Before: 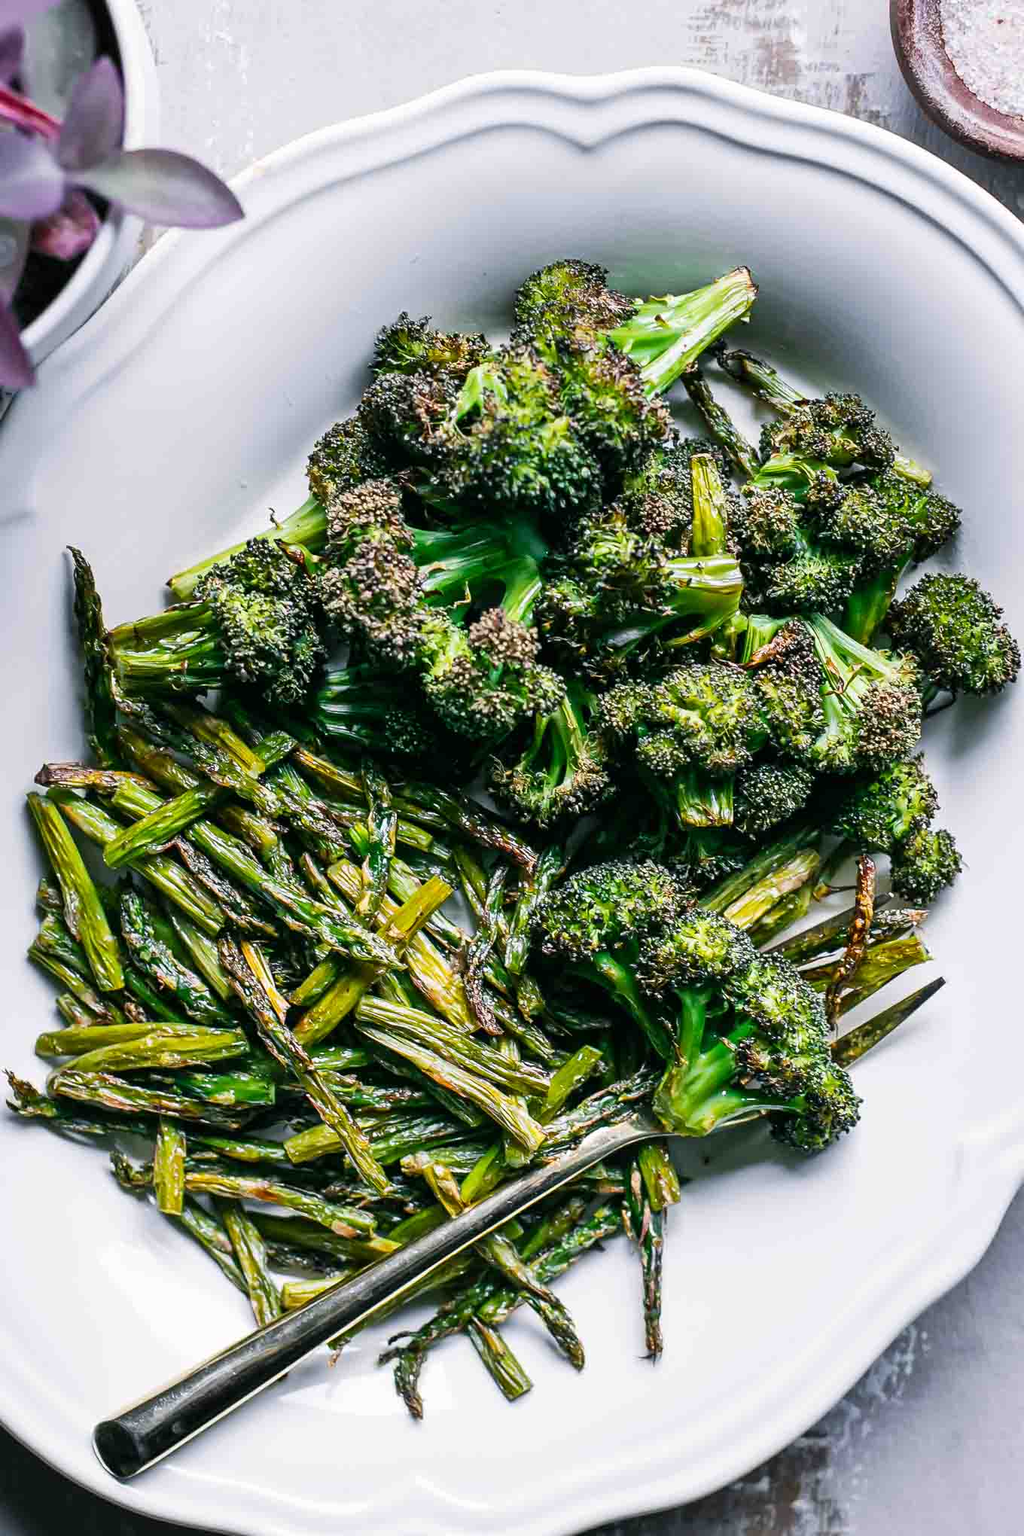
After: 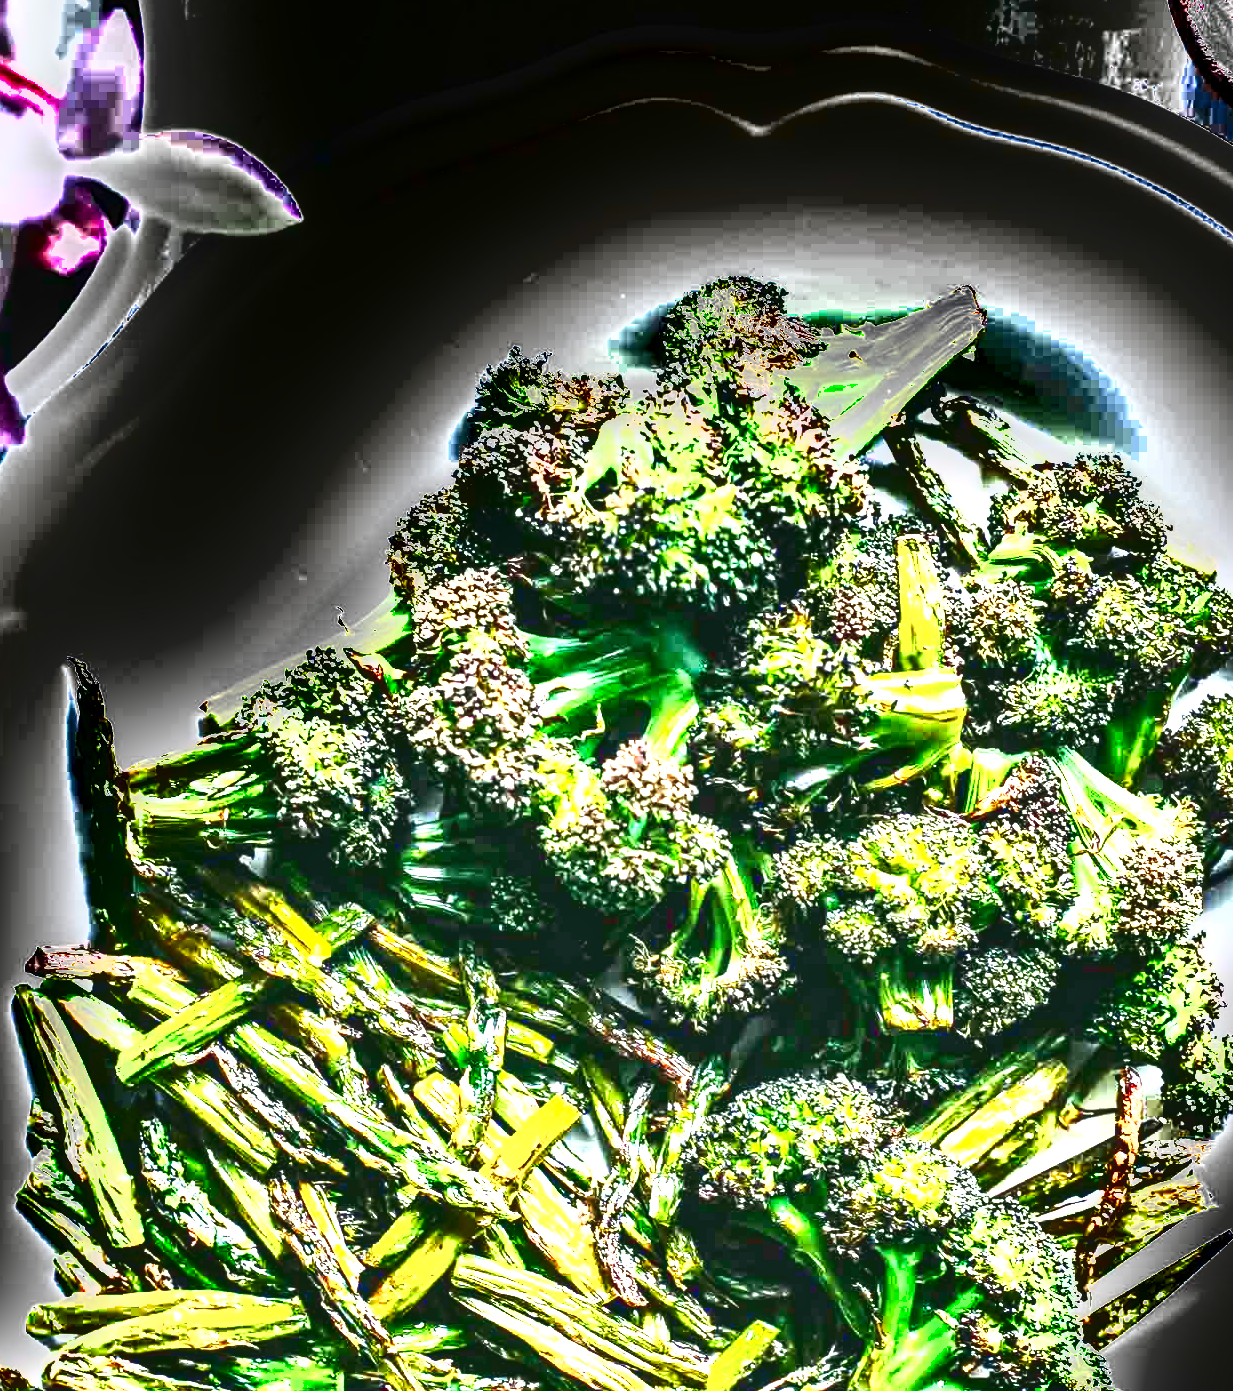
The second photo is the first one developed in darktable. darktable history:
exposure: black level correction 0, exposure 1.74 EV, compensate highlight preservation false
shadows and highlights: shadows 59.39, highlights -60.22, soften with gaussian
local contrast: on, module defaults
crop: left 1.616%, top 3.365%, right 7.698%, bottom 28.448%
tone curve: curves: ch0 [(0, 0.068) (1, 0.961)], color space Lab, linked channels, preserve colors none
tone equalizer: -8 EV -1.09 EV, -7 EV -1.01 EV, -6 EV -0.866 EV, -5 EV -0.571 EV, -3 EV 0.607 EV, -2 EV 0.856 EV, -1 EV 0.985 EV, +0 EV 1.06 EV, edges refinement/feathering 500, mask exposure compensation -1.57 EV, preserve details no
